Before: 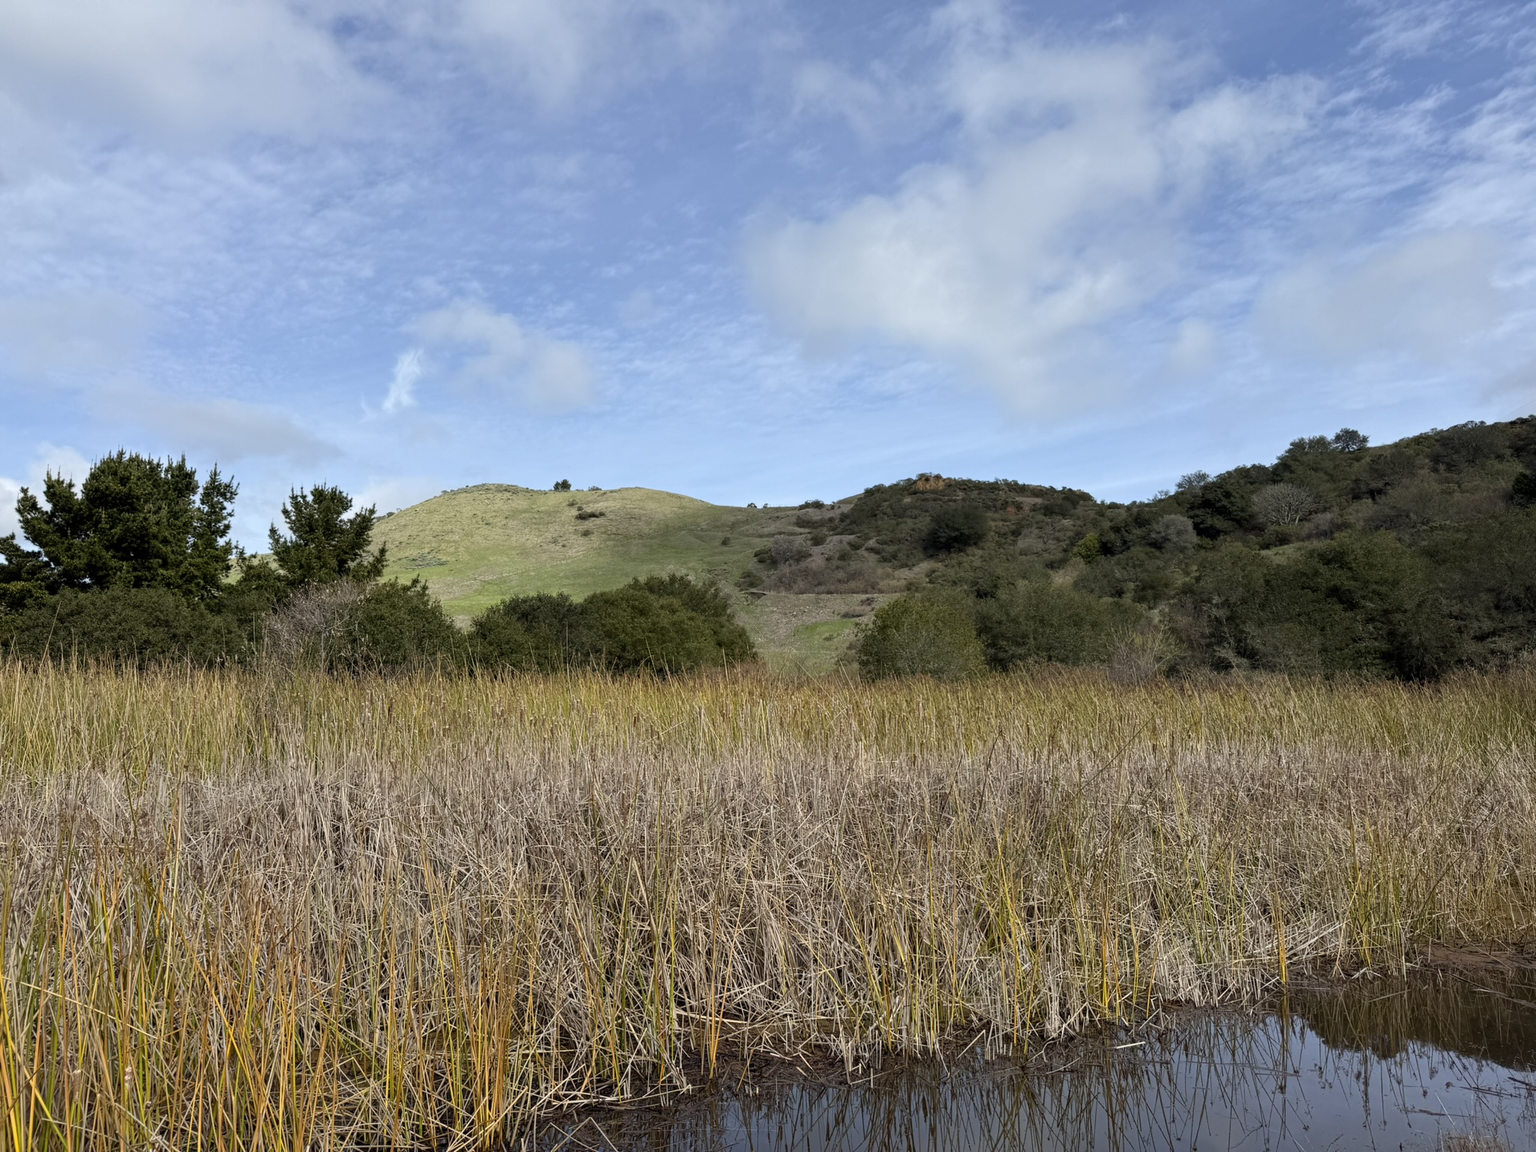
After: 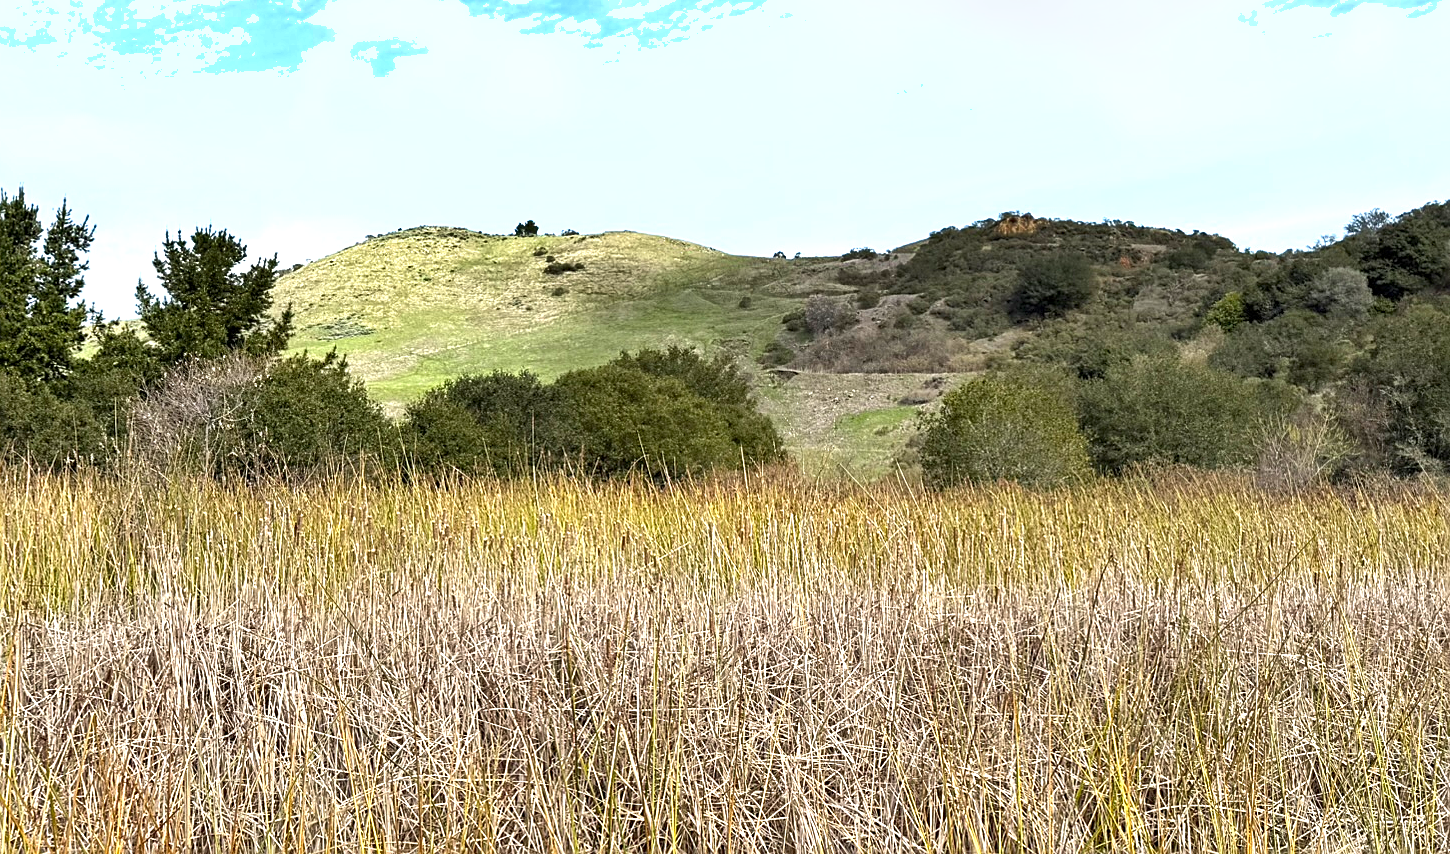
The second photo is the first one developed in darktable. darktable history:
sharpen: on, module defaults
exposure: exposure 1.165 EV, compensate highlight preservation false
tone equalizer: edges refinement/feathering 500, mask exposure compensation -1.57 EV, preserve details no
shadows and highlights: shadows 4.98, soften with gaussian
crop: left 10.932%, top 27.302%, right 18.231%, bottom 17.039%
